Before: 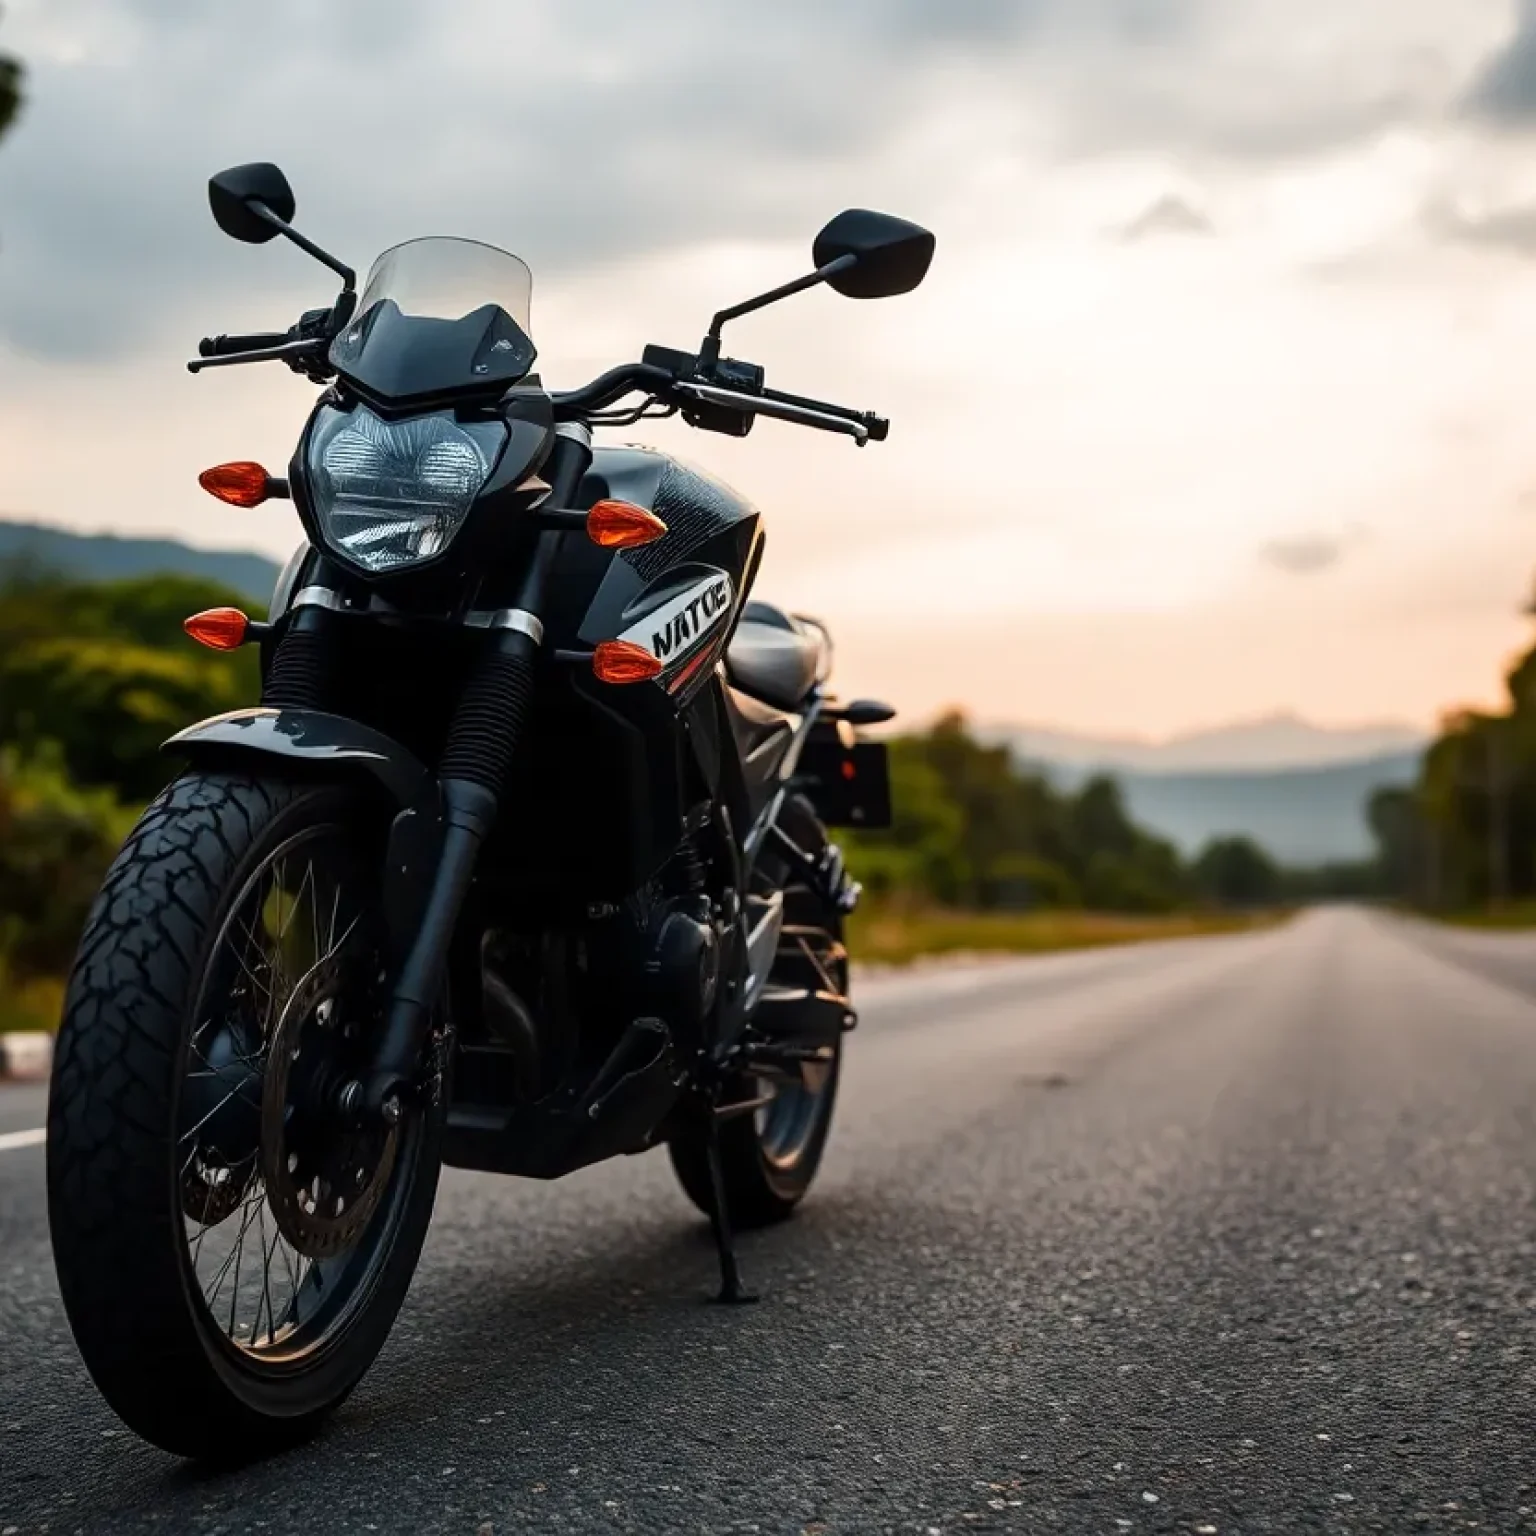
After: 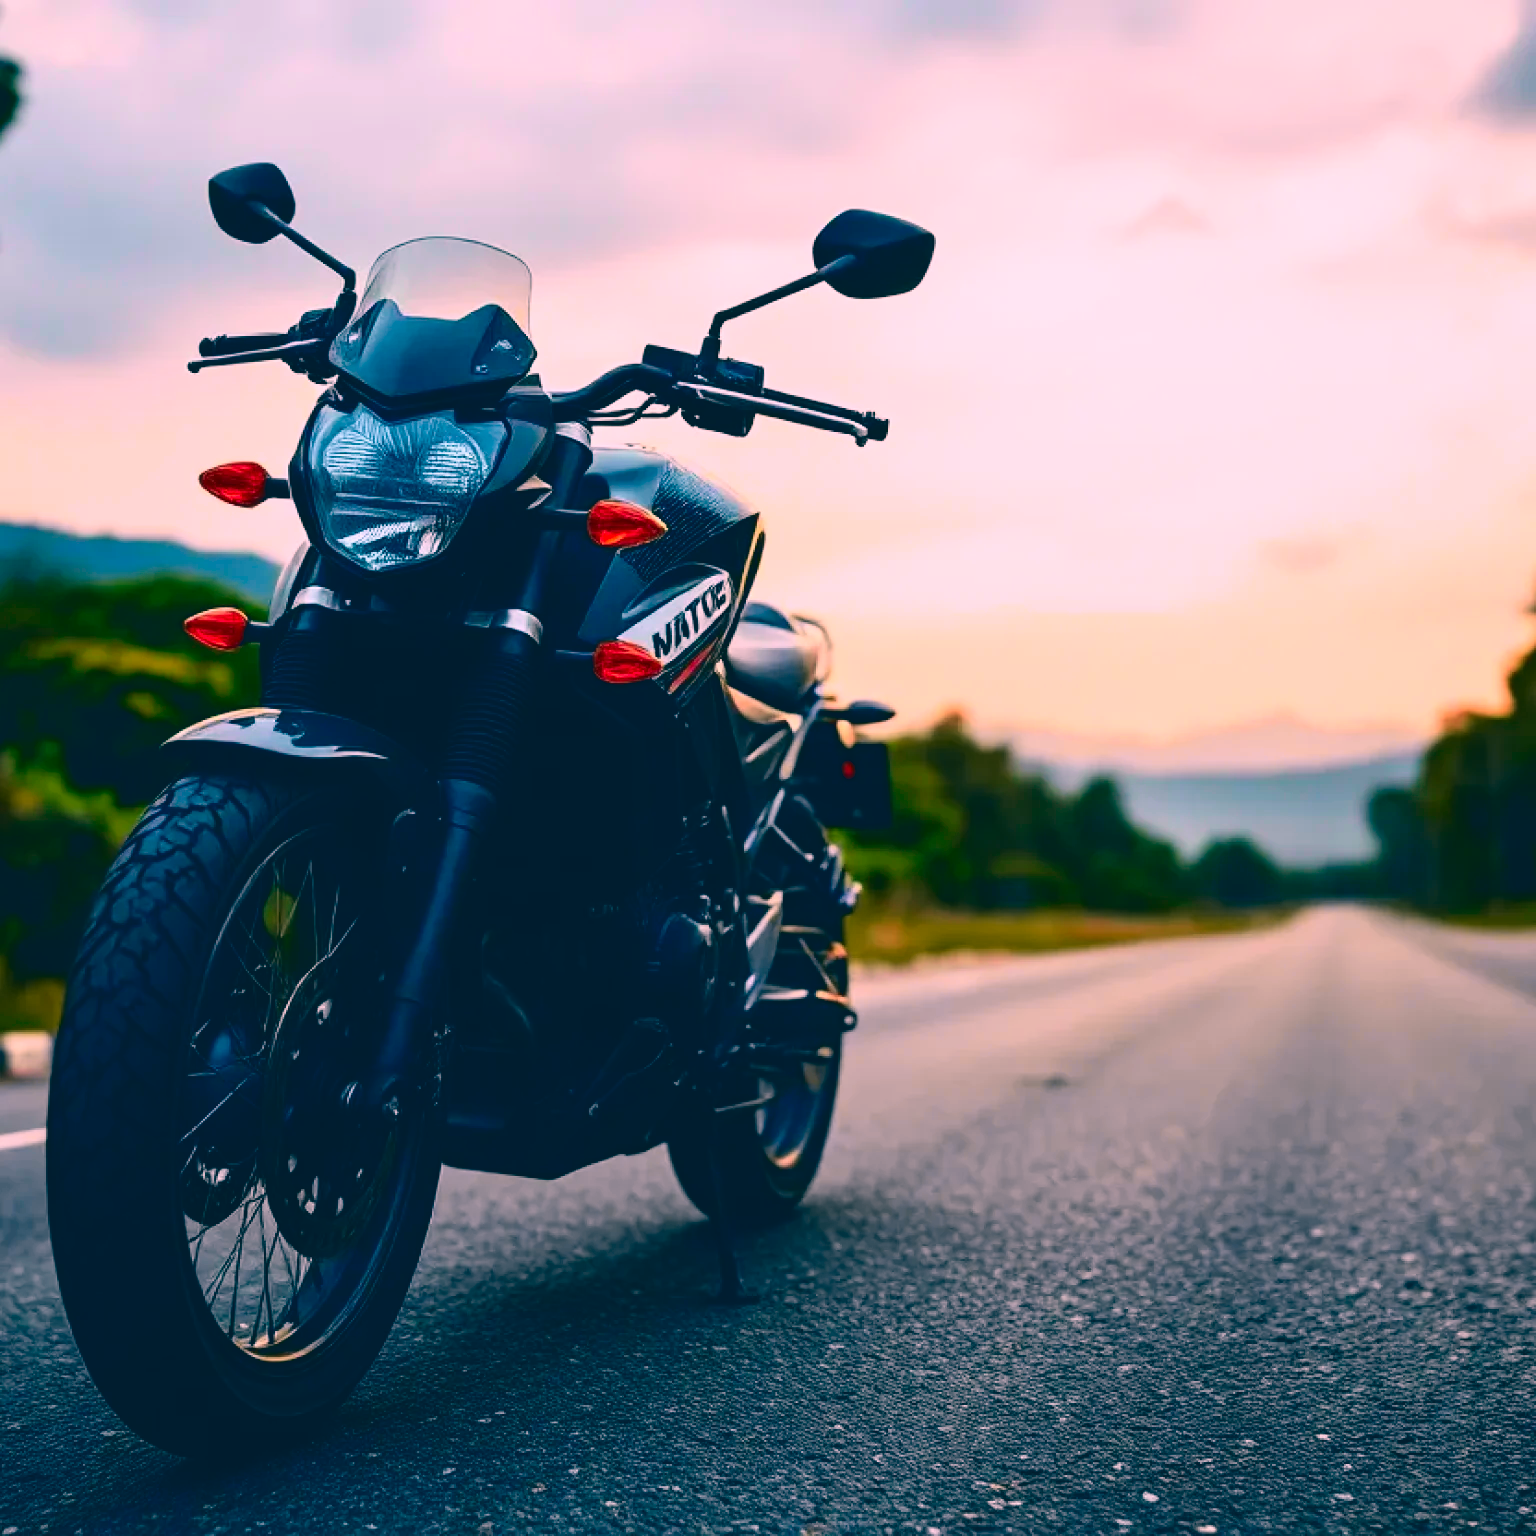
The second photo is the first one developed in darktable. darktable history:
tone curve: curves: ch0 [(0, 0.056) (0.049, 0.073) (0.155, 0.127) (0.33, 0.331) (0.432, 0.46) (0.601, 0.655) (0.843, 0.876) (1, 0.965)]; ch1 [(0, 0) (0.339, 0.334) (0.445, 0.419) (0.476, 0.454) (0.497, 0.494) (0.53, 0.511) (0.557, 0.549) (0.613, 0.614) (0.728, 0.729) (1, 1)]; ch2 [(0, 0) (0.327, 0.318) (0.417, 0.426) (0.46, 0.453) (0.502, 0.5) (0.526, 0.52) (0.54, 0.543) (0.606, 0.61) (0.74, 0.716) (1, 1)], color space Lab, independent channels
color correction: highlights a* 16.84, highlights b* 0.194, shadows a* -15.46, shadows b* -14.7, saturation 1.5
